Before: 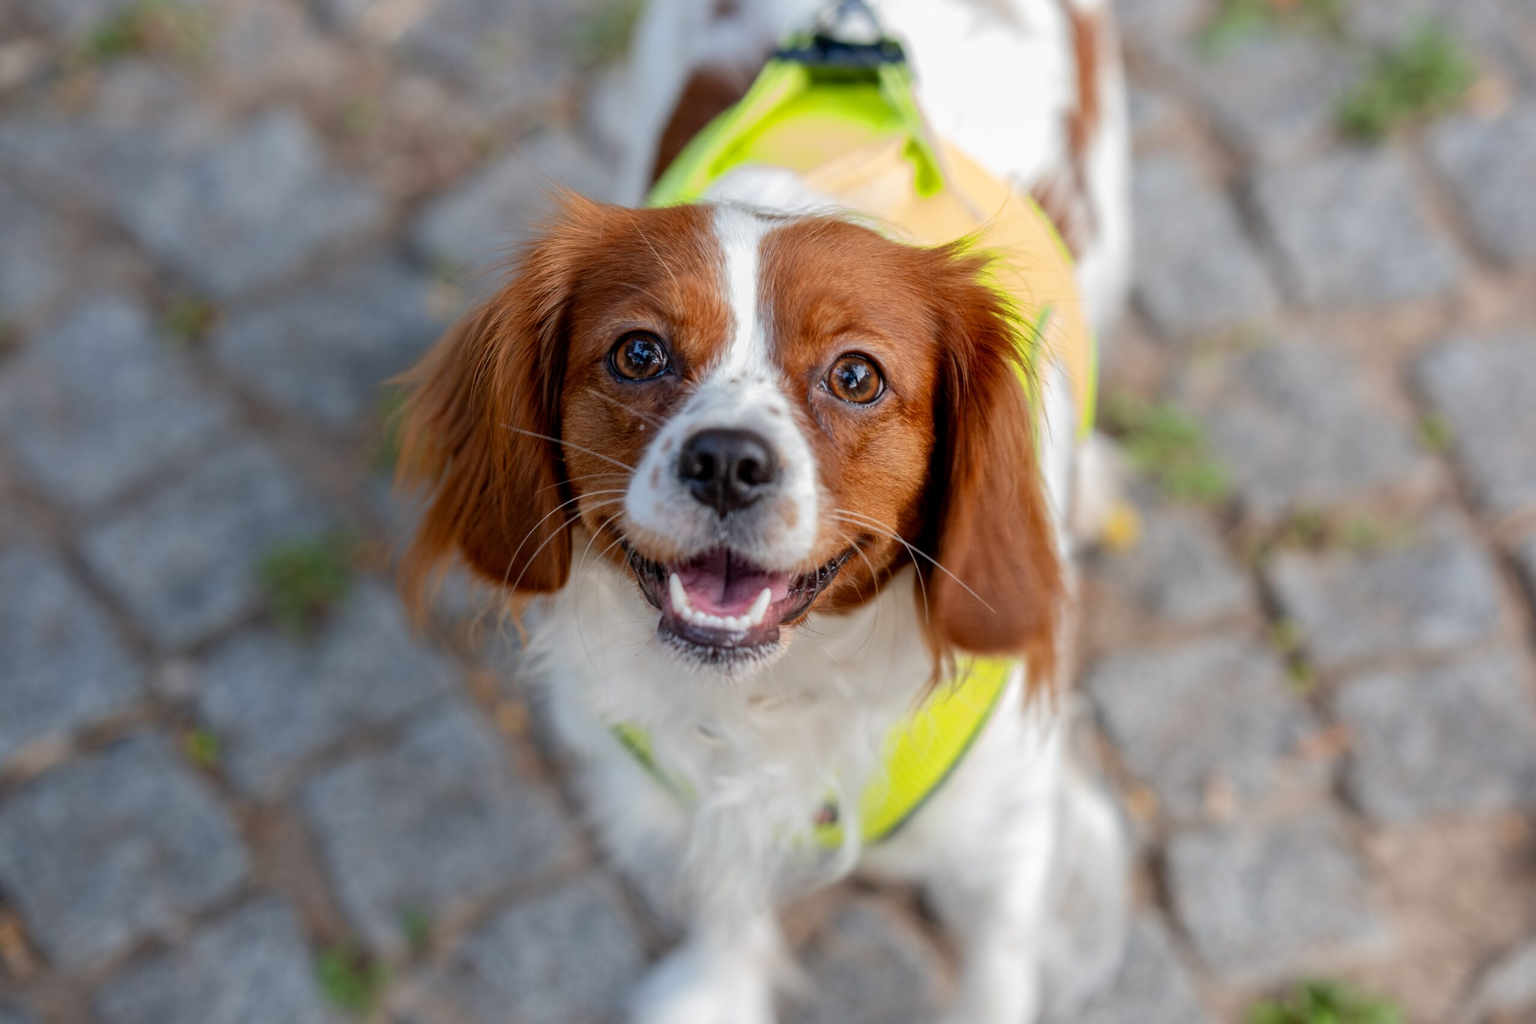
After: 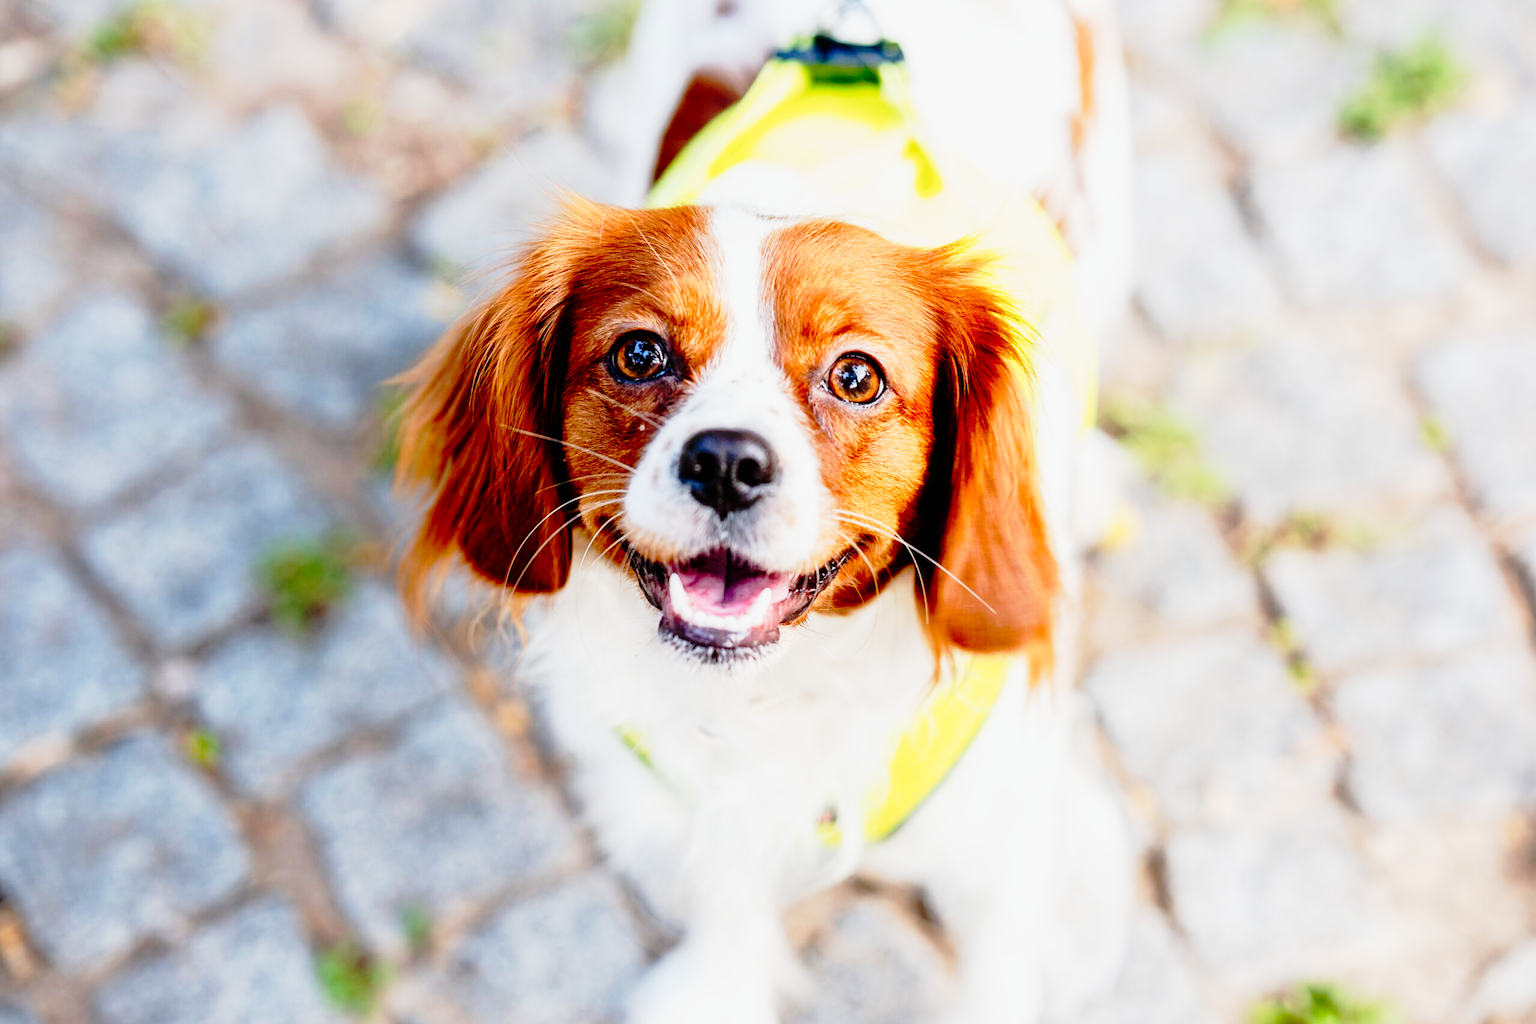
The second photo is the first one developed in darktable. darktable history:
base curve: curves: ch0 [(0, 0) (0.007, 0.004) (0.027, 0.03) (0.046, 0.07) (0.207, 0.54) (0.442, 0.872) (0.673, 0.972) (1, 1)], preserve colors none
tone equalizer: -7 EV 0.168 EV, -6 EV 0.146 EV, -5 EV 0.083 EV, -4 EV 0.065 EV, -2 EV -0.023 EV, -1 EV -0.055 EV, +0 EV -0.071 EV
sharpen: amount 0.204
tone curve: curves: ch0 [(0, 0) (0.088, 0.042) (0.208, 0.176) (0.257, 0.267) (0.406, 0.483) (0.489, 0.556) (0.667, 0.73) (0.793, 0.851) (0.994, 0.974)]; ch1 [(0, 0) (0.161, 0.092) (0.35, 0.33) (0.392, 0.392) (0.457, 0.467) (0.505, 0.497) (0.537, 0.518) (0.553, 0.53) (0.58, 0.567) (0.739, 0.697) (1, 1)]; ch2 [(0, 0) (0.346, 0.362) (0.448, 0.419) (0.502, 0.499) (0.533, 0.517) (0.556, 0.533) (0.629, 0.619) (0.717, 0.678) (1, 1)], preserve colors none
